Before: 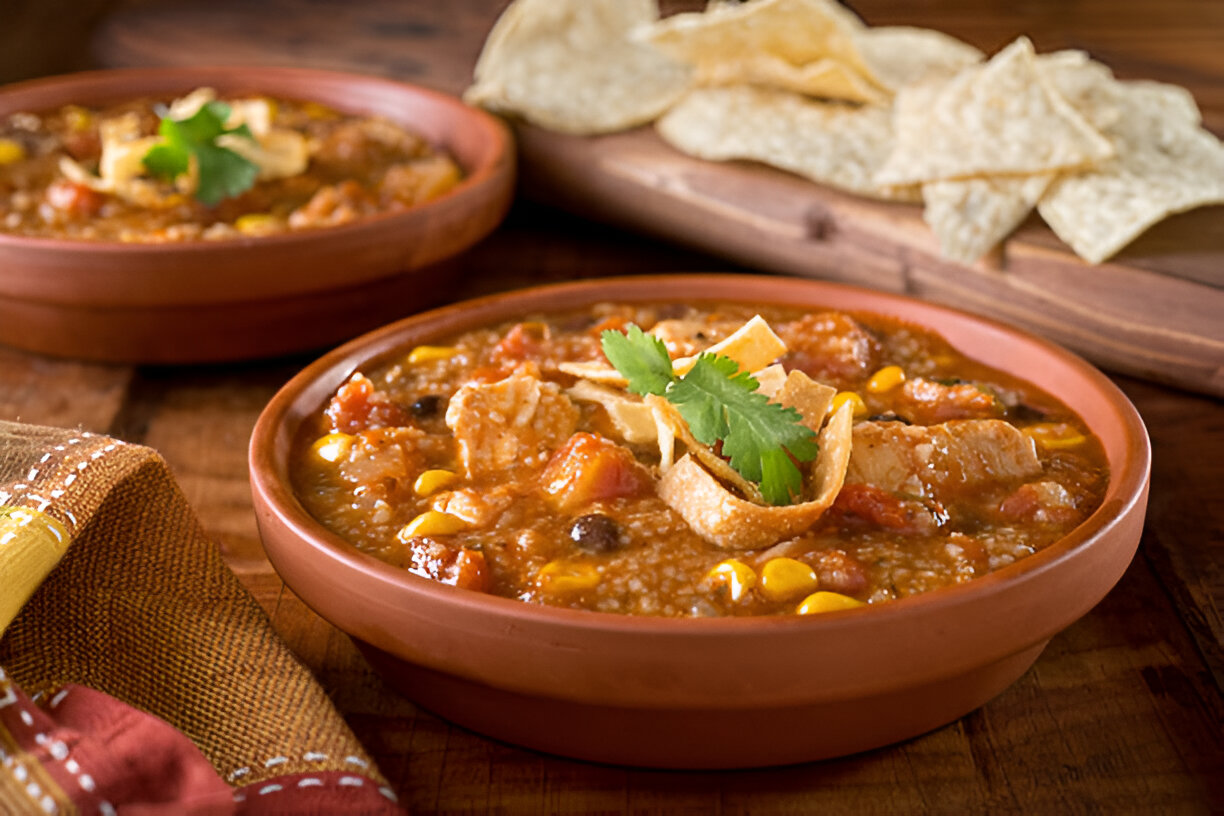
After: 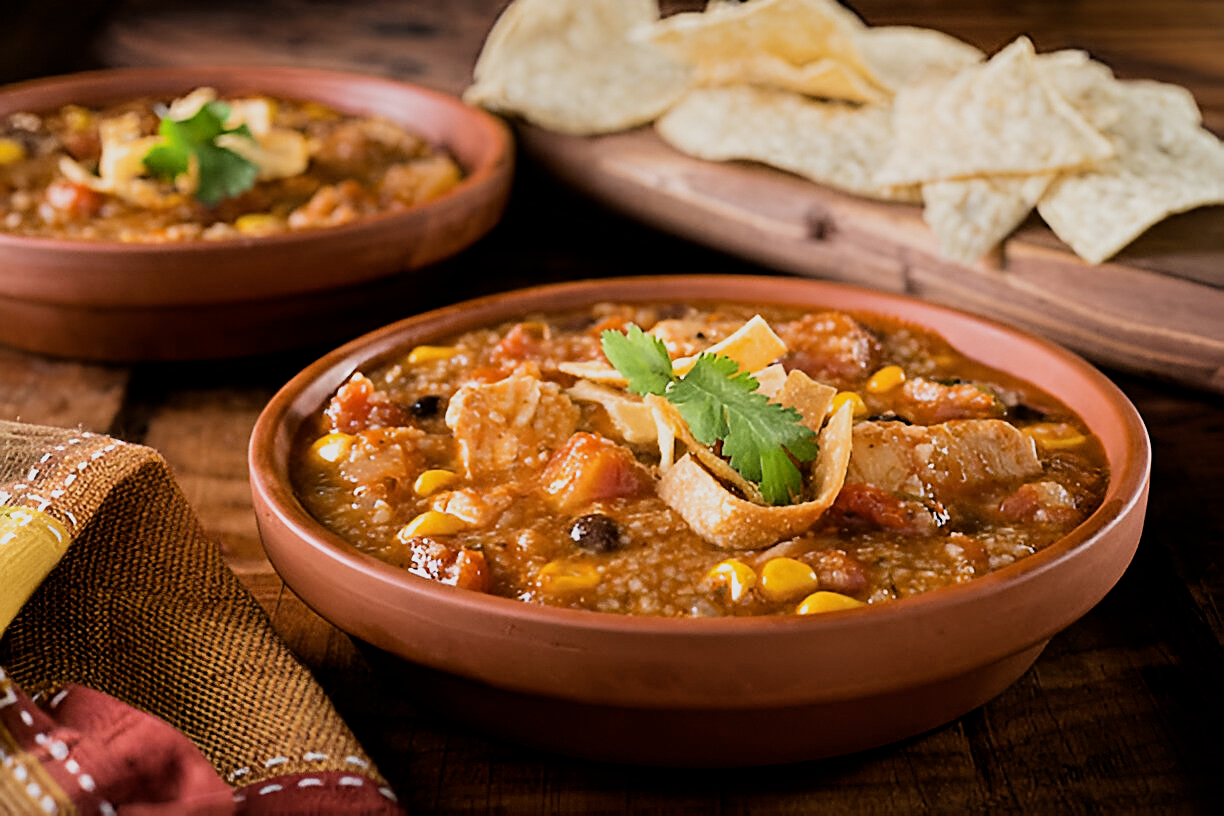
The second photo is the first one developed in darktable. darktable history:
exposure: exposure -0.021 EV, compensate highlight preservation false
sharpen: on, module defaults
filmic rgb: black relative exposure -5 EV, hardness 2.88, contrast 1.3, highlights saturation mix -10%
